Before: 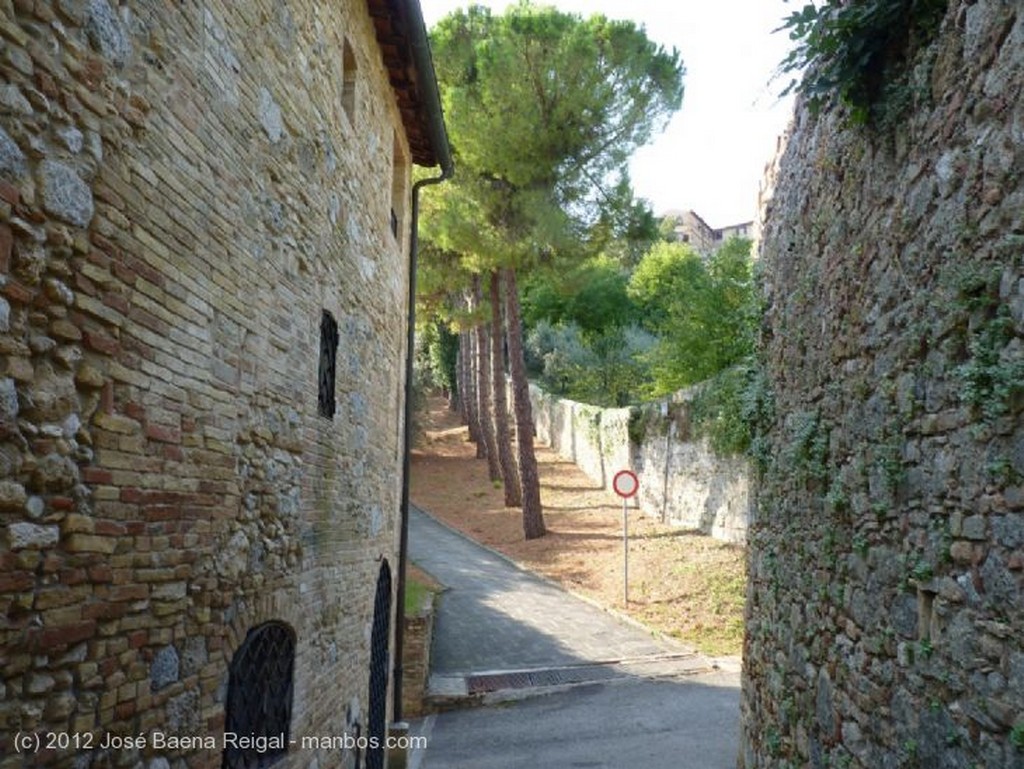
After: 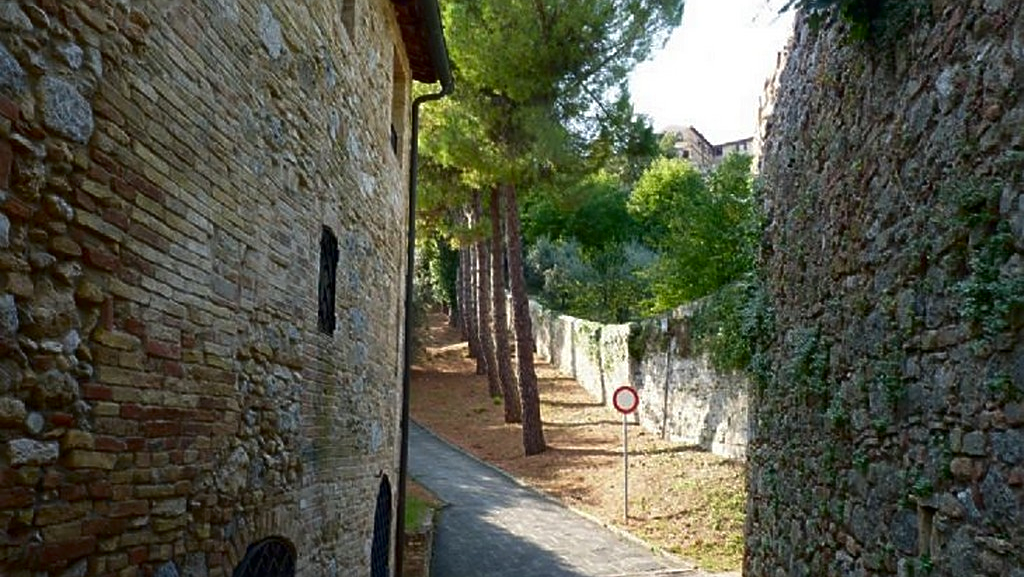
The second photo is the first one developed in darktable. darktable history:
contrast brightness saturation: brightness -0.197, saturation 0.085
crop: top 11.014%, bottom 13.887%
sharpen: on, module defaults
